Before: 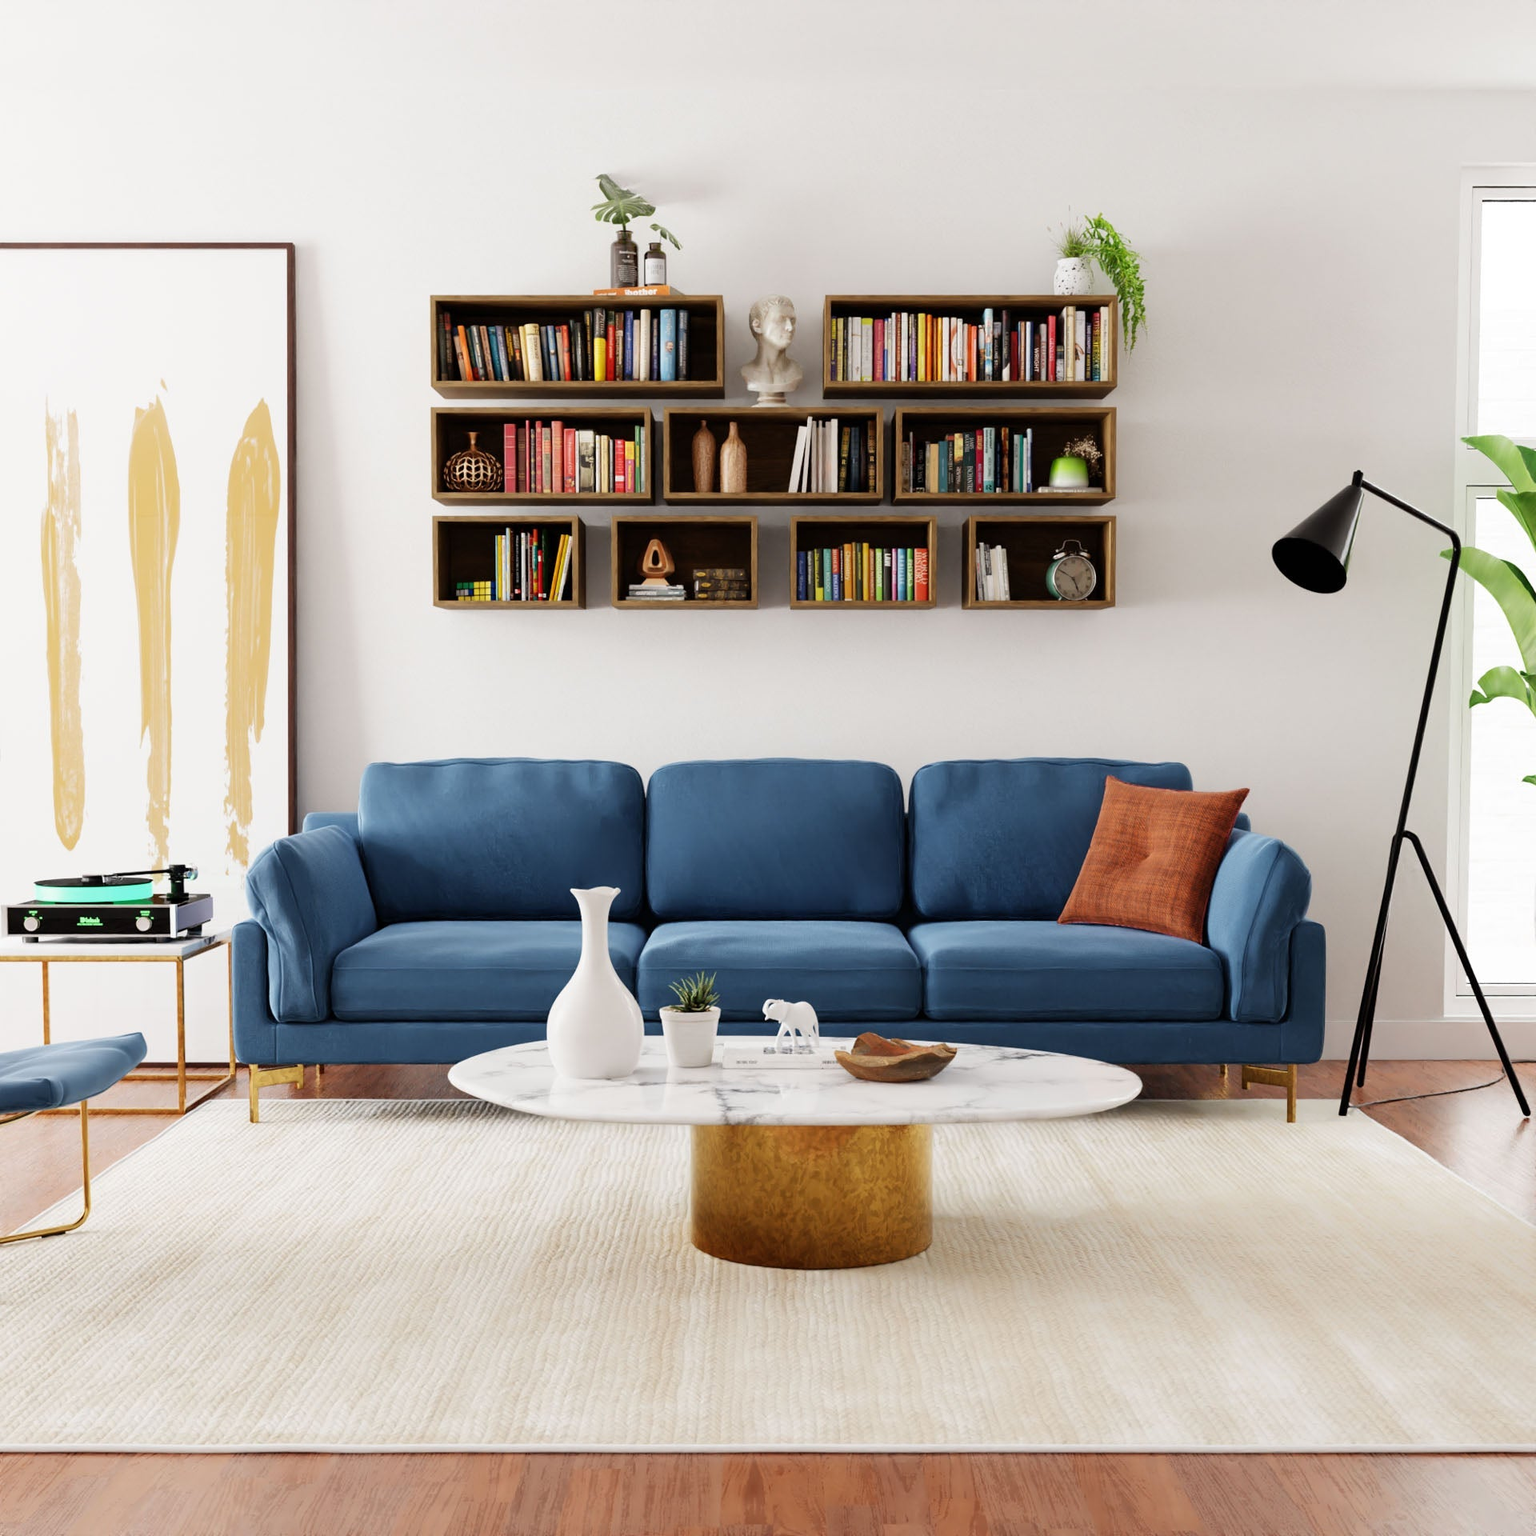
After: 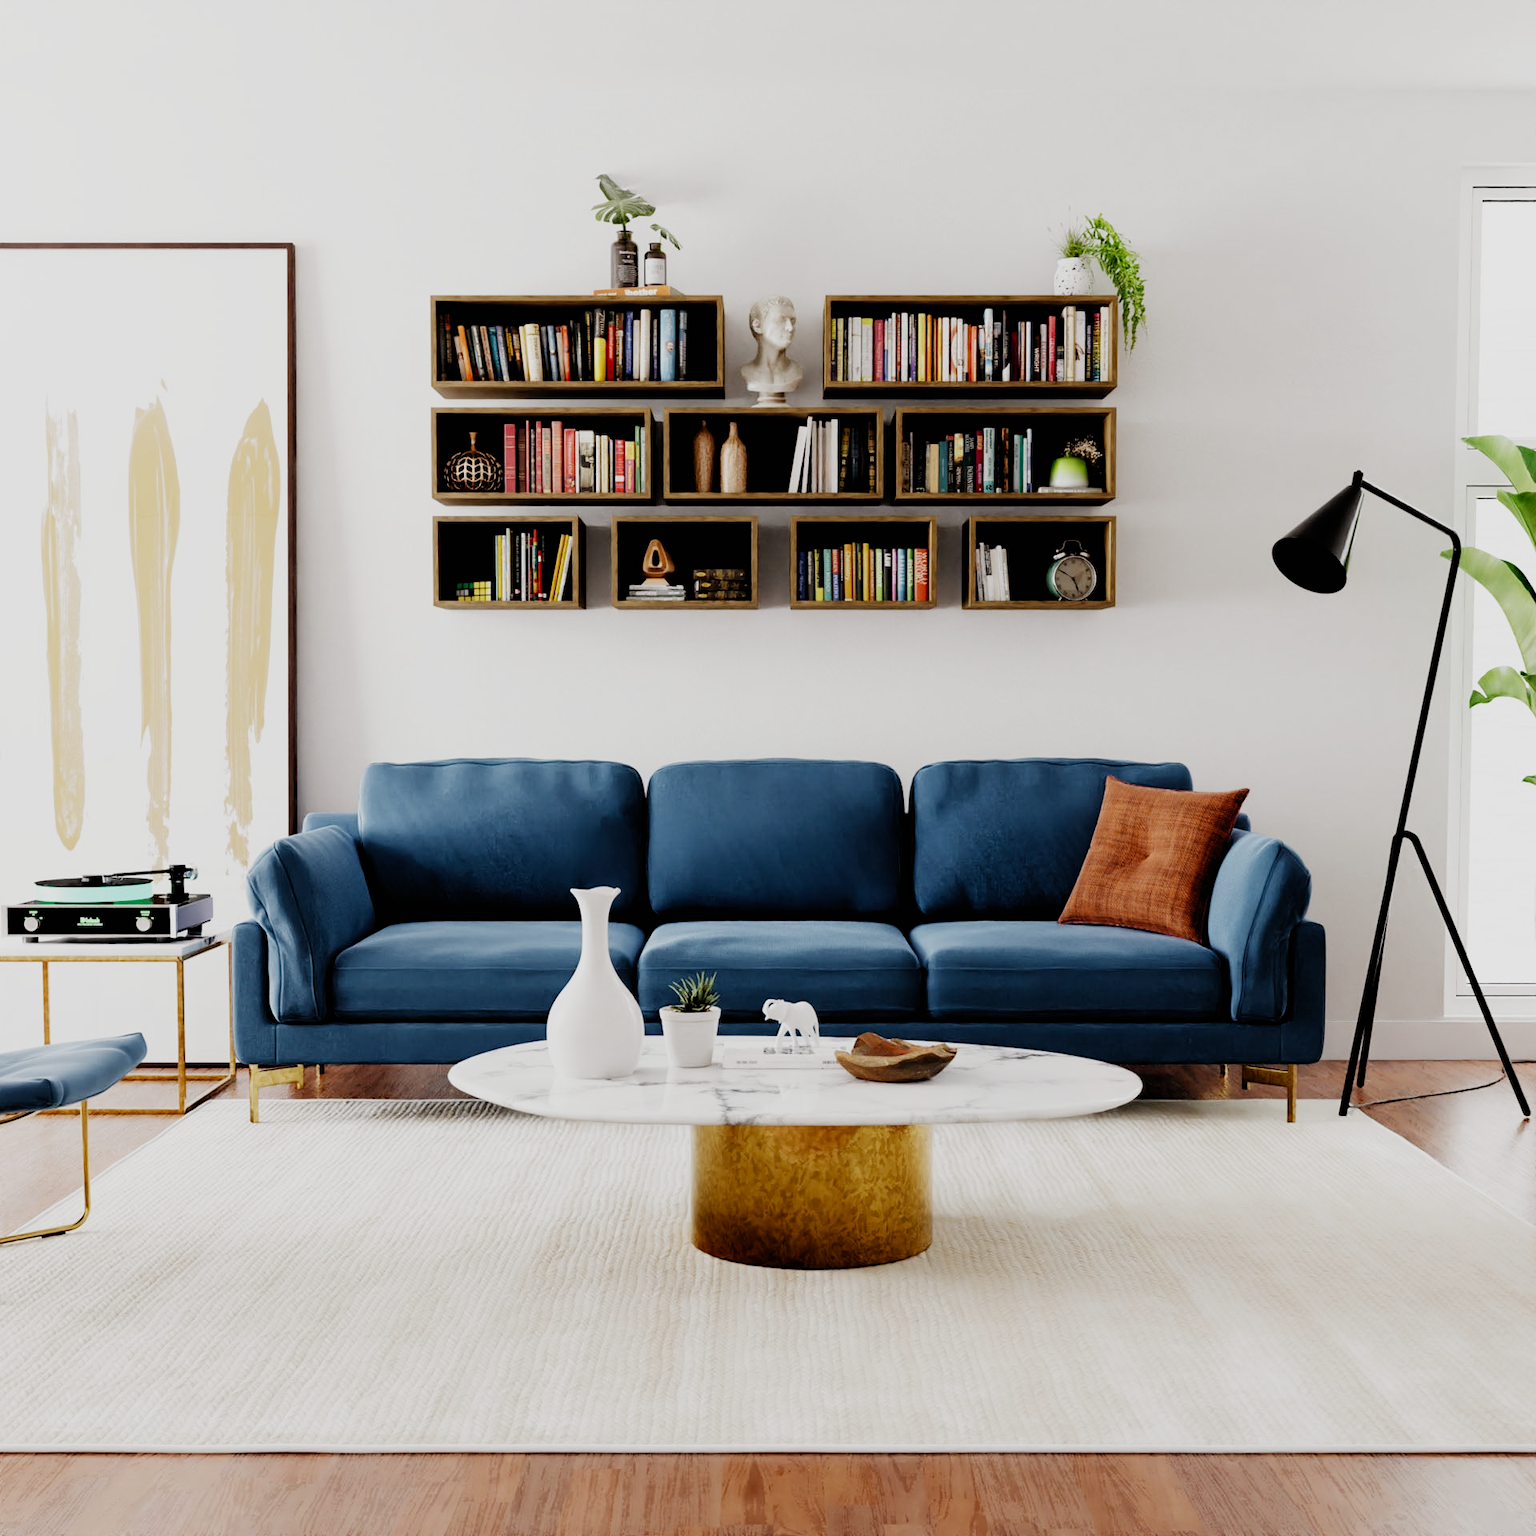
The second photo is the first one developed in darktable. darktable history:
filmic rgb: black relative exposure -5.11 EV, white relative exposure 3.97 EV, hardness 2.9, contrast 1.296, highlights saturation mix -10.91%, preserve chrominance no, color science v4 (2020), type of noise poissonian
